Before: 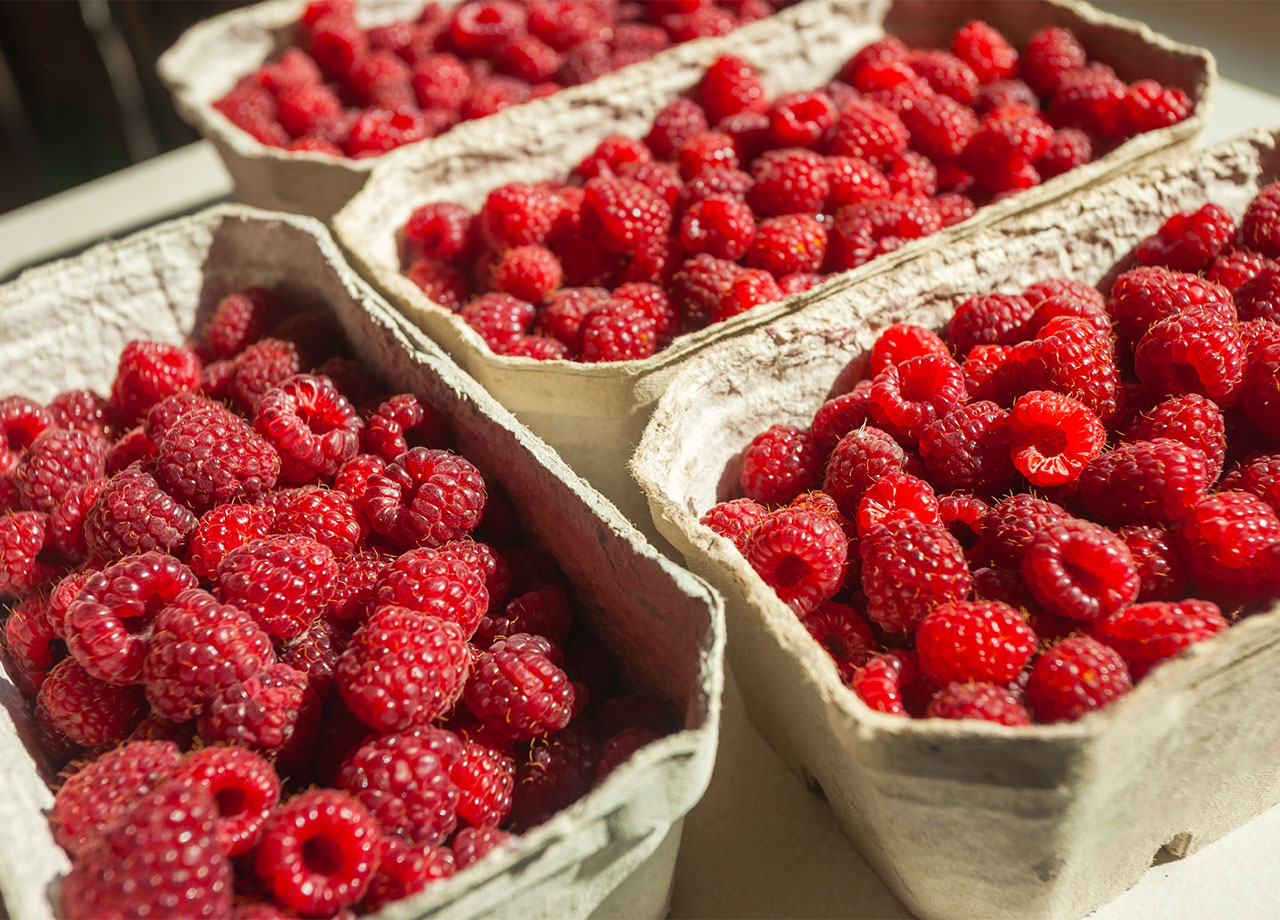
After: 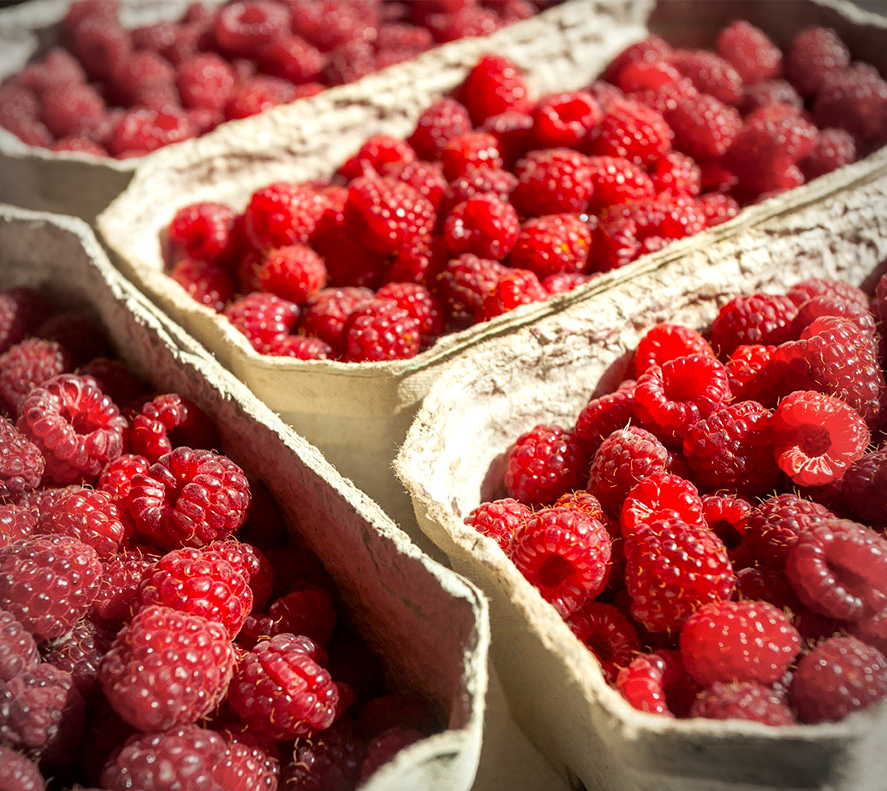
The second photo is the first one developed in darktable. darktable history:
vignetting: fall-off start 71.74%
exposure: black level correction 0.005, exposure 0.286 EV, compensate highlight preservation false
crop: left 18.479%, right 12.2%, bottom 13.971%
